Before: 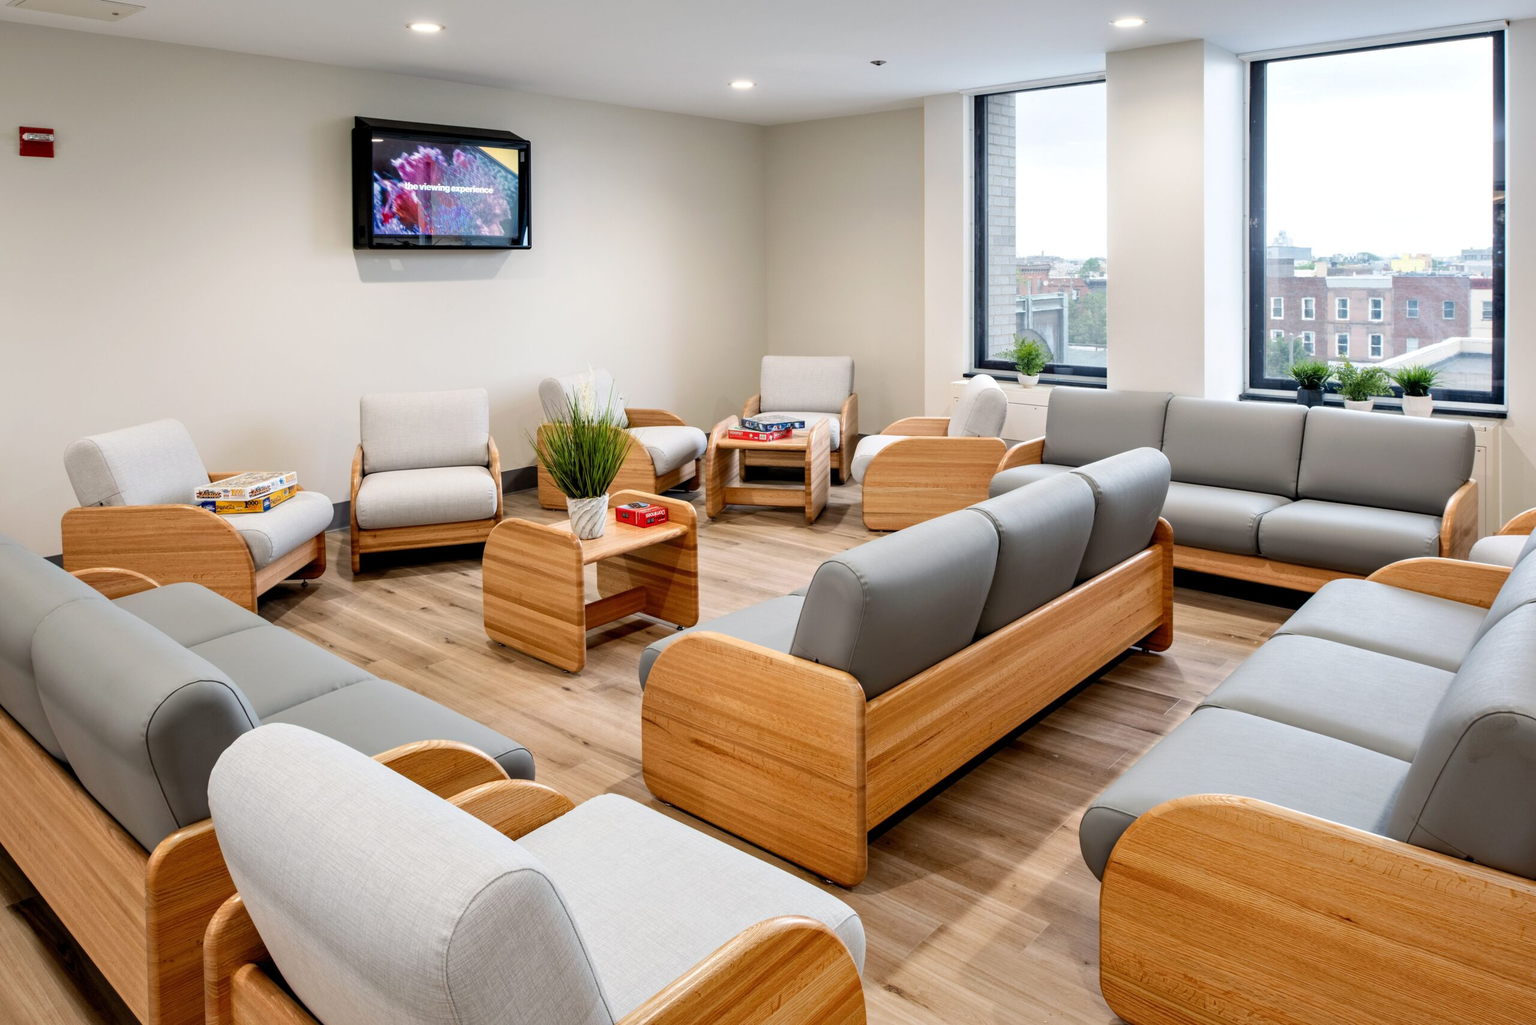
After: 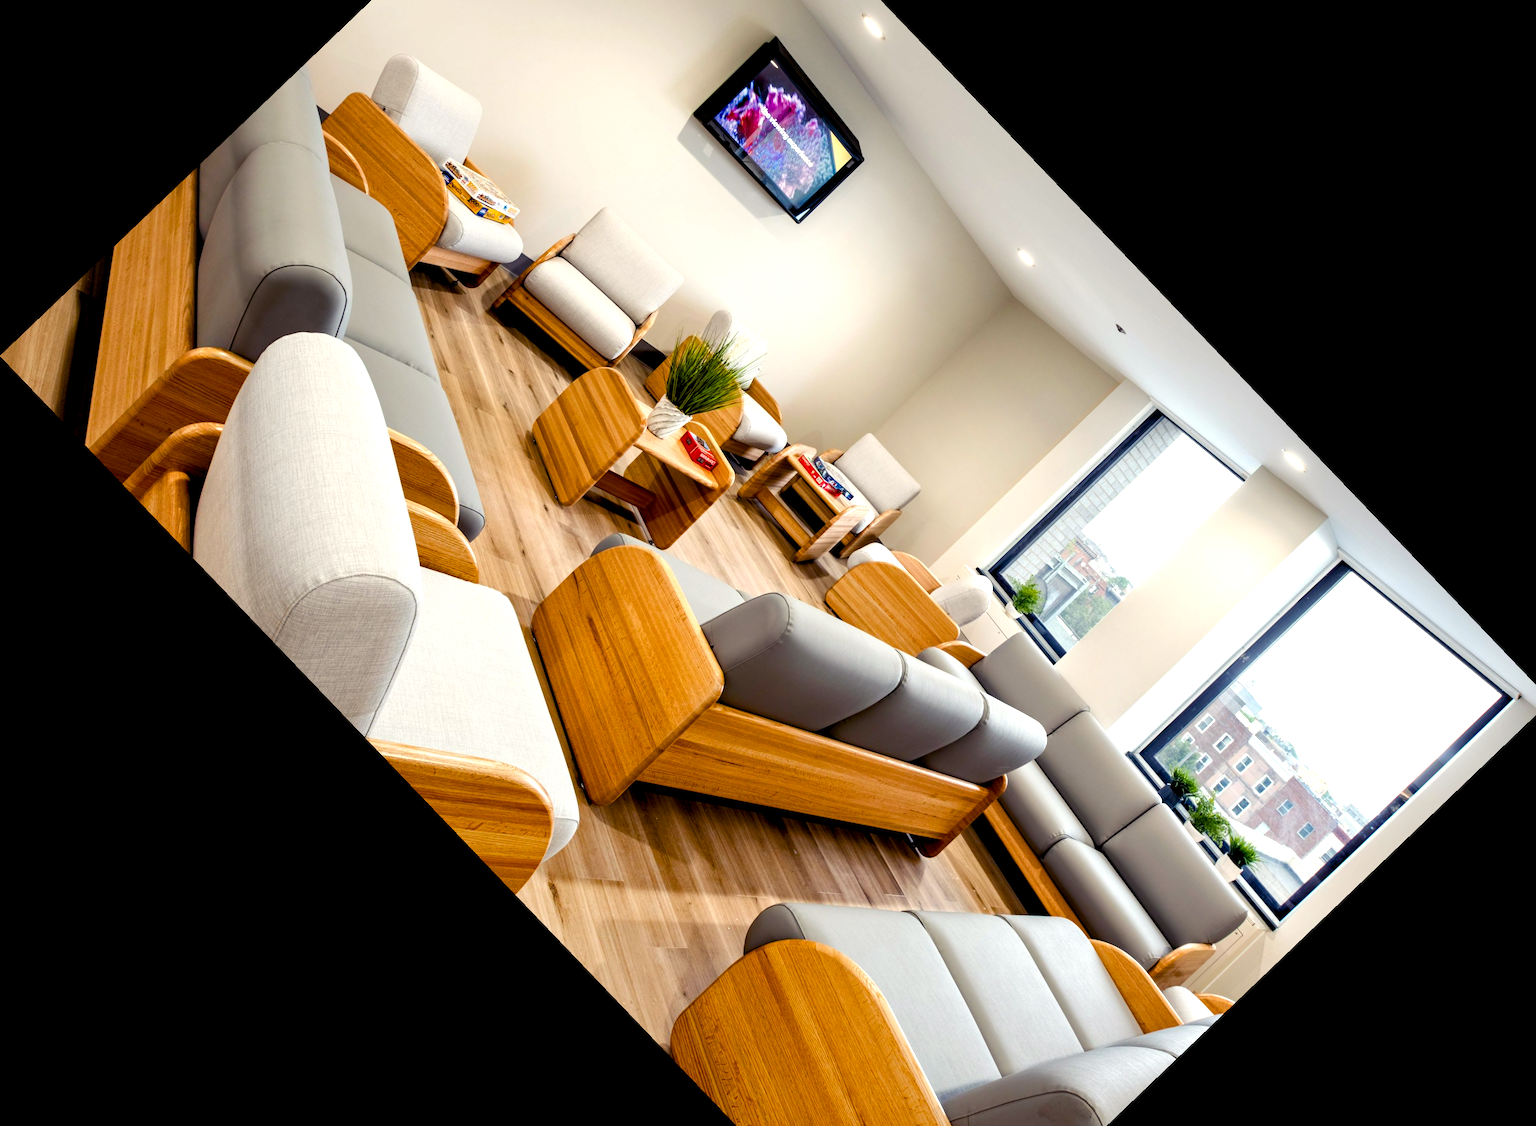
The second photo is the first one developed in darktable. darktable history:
crop and rotate: angle -46.26°, top 16.234%, right 0.912%, bottom 11.704%
color balance rgb: shadows lift › luminance -21.66%, shadows lift › chroma 6.57%, shadows lift › hue 270°, power › chroma 0.68%, power › hue 60°, highlights gain › luminance 6.08%, highlights gain › chroma 1.33%, highlights gain › hue 90°, global offset › luminance -0.87%, perceptual saturation grading › global saturation 26.86%, perceptual saturation grading › highlights -28.39%, perceptual saturation grading › mid-tones 15.22%, perceptual saturation grading › shadows 33.98%, perceptual brilliance grading › highlights 10%, perceptual brilliance grading › mid-tones 5%
